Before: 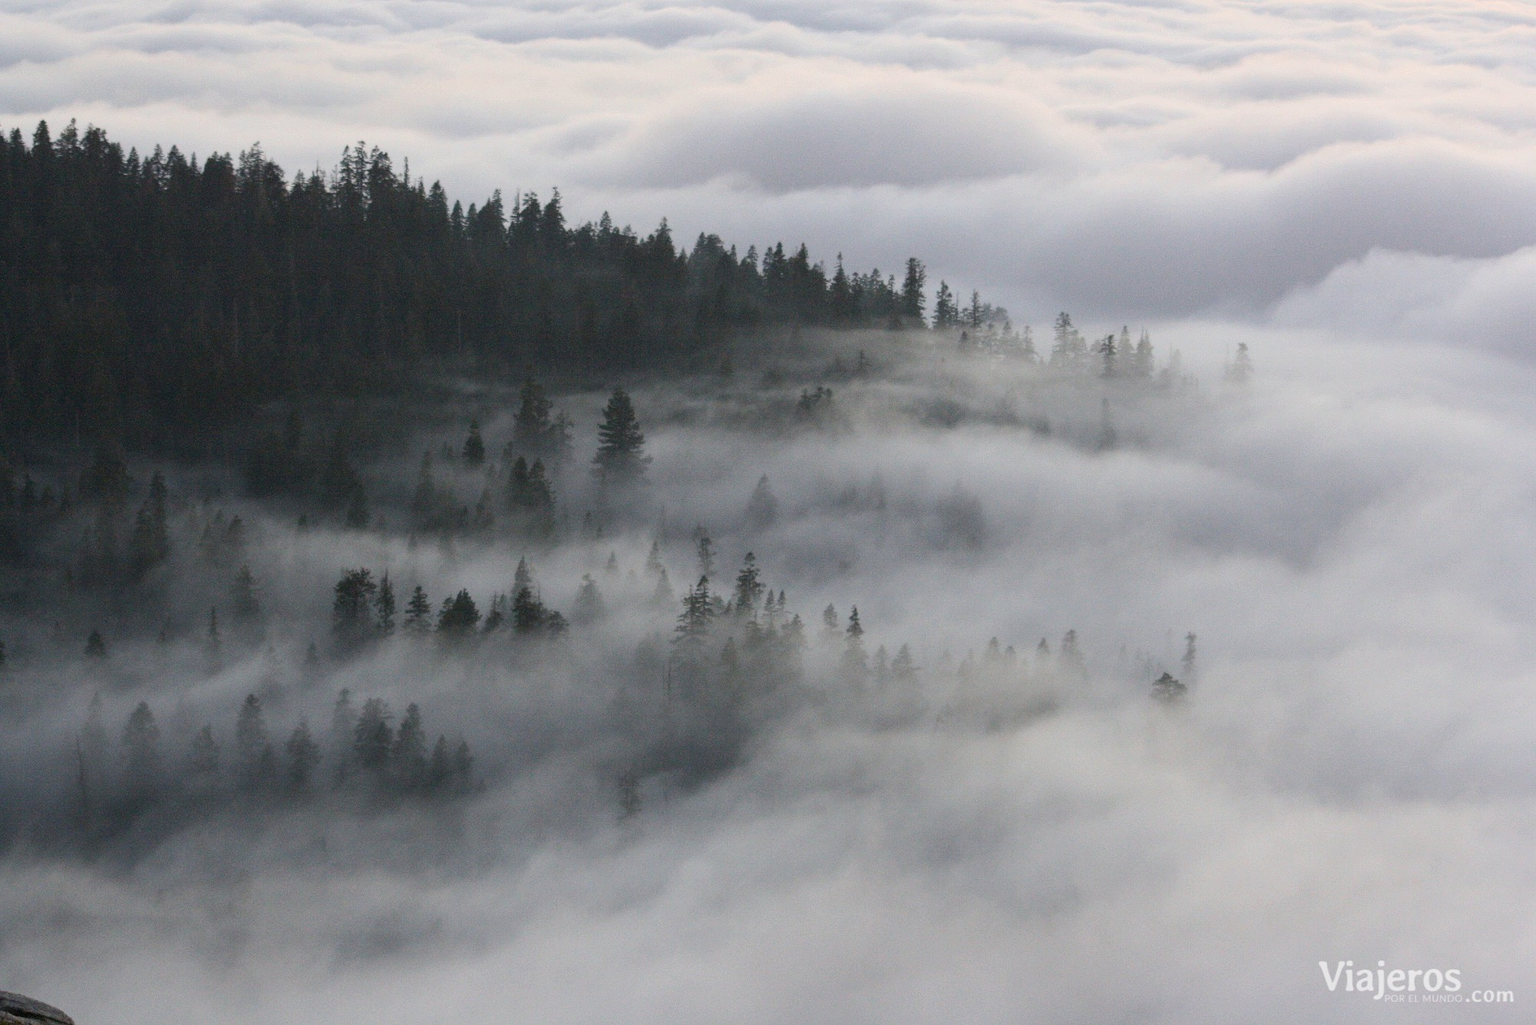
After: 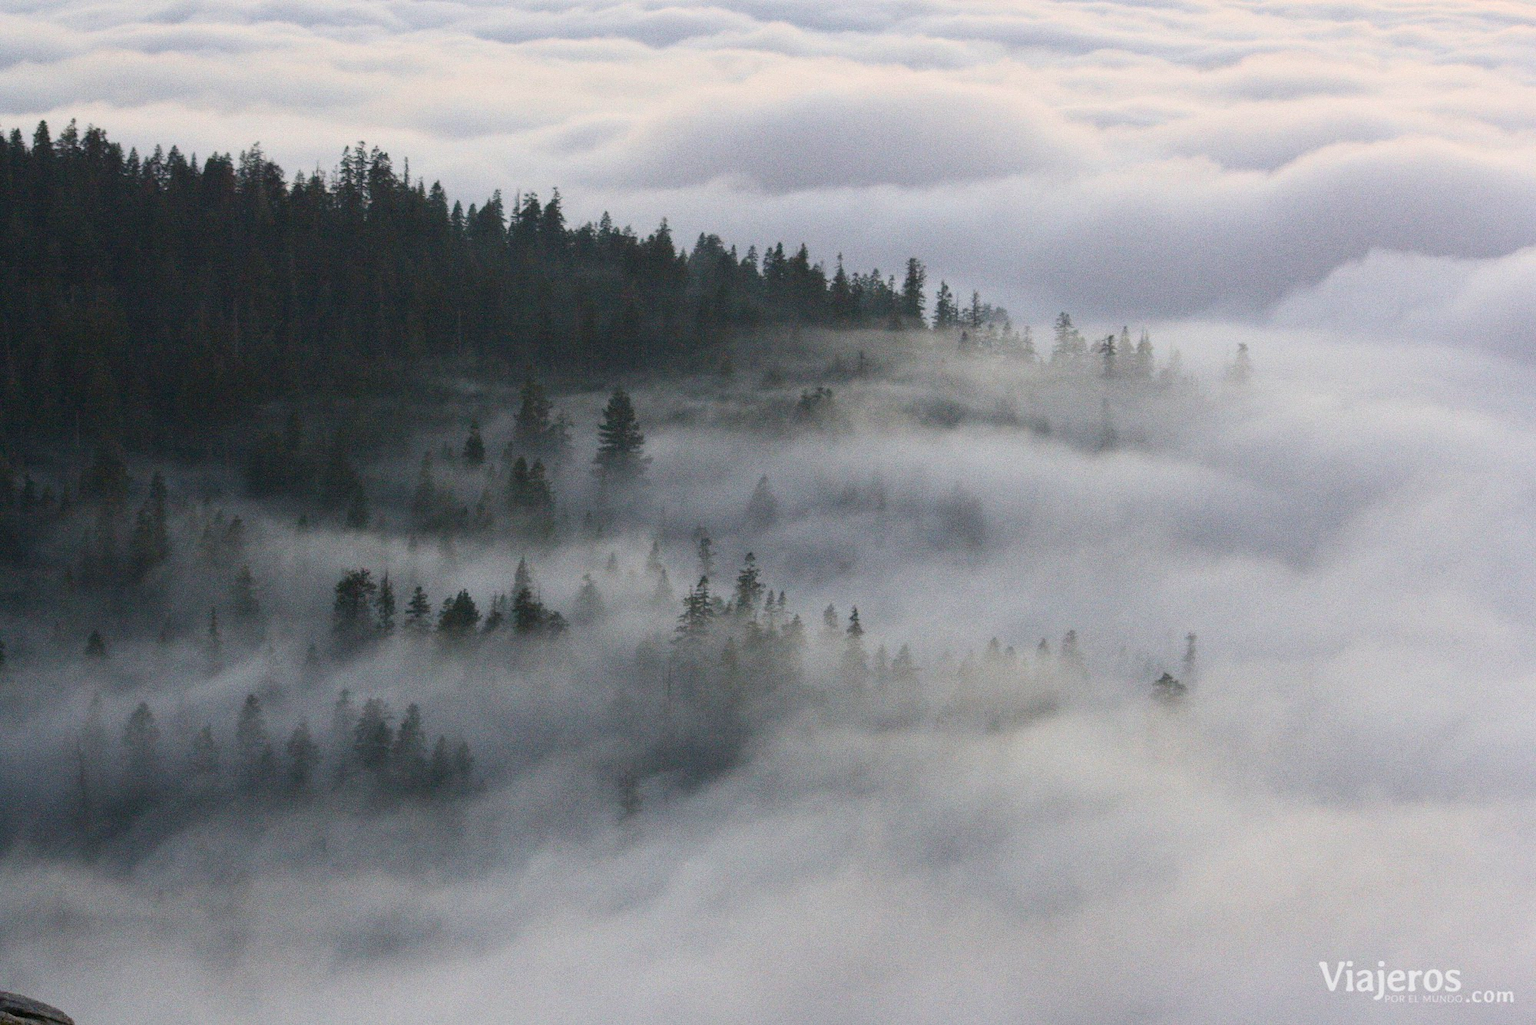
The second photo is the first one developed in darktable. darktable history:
velvia: on, module defaults
grain: coarseness 0.09 ISO
